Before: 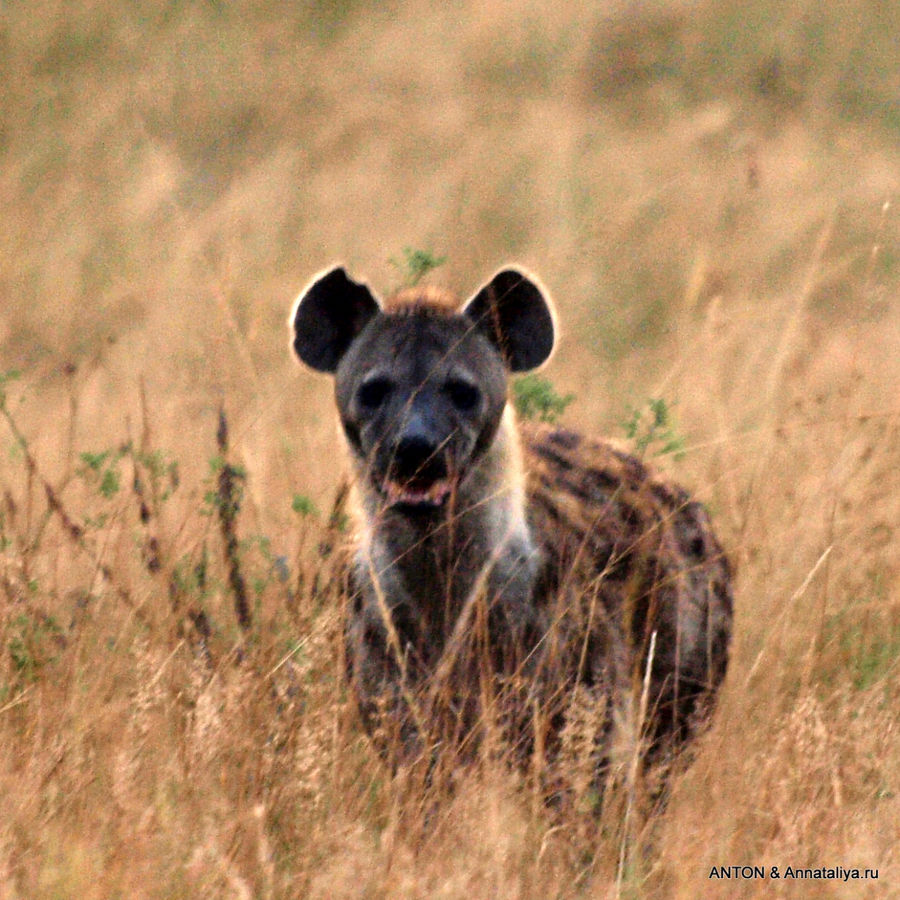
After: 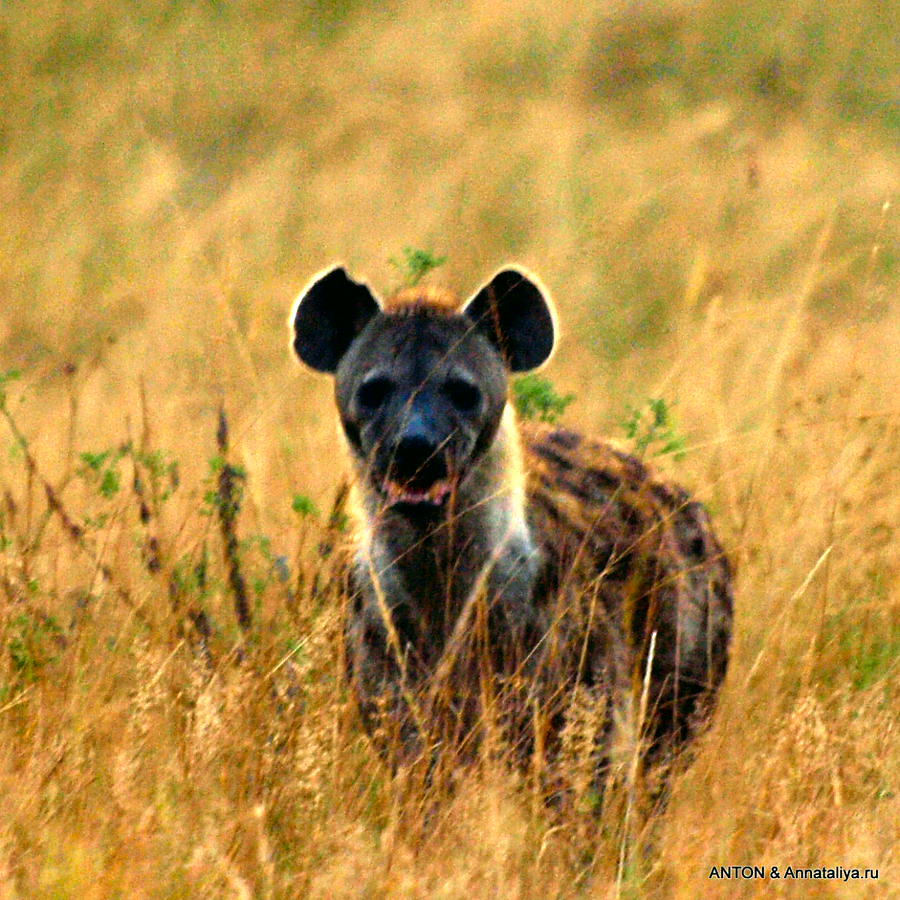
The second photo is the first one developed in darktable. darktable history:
sharpen: amount 0.2
color balance rgb: linear chroma grading › global chroma 10%, global vibrance 10%, contrast 15%, saturation formula JzAzBz (2021)
color correction: highlights a* -7.33, highlights b* 1.26, shadows a* -3.55, saturation 1.4
